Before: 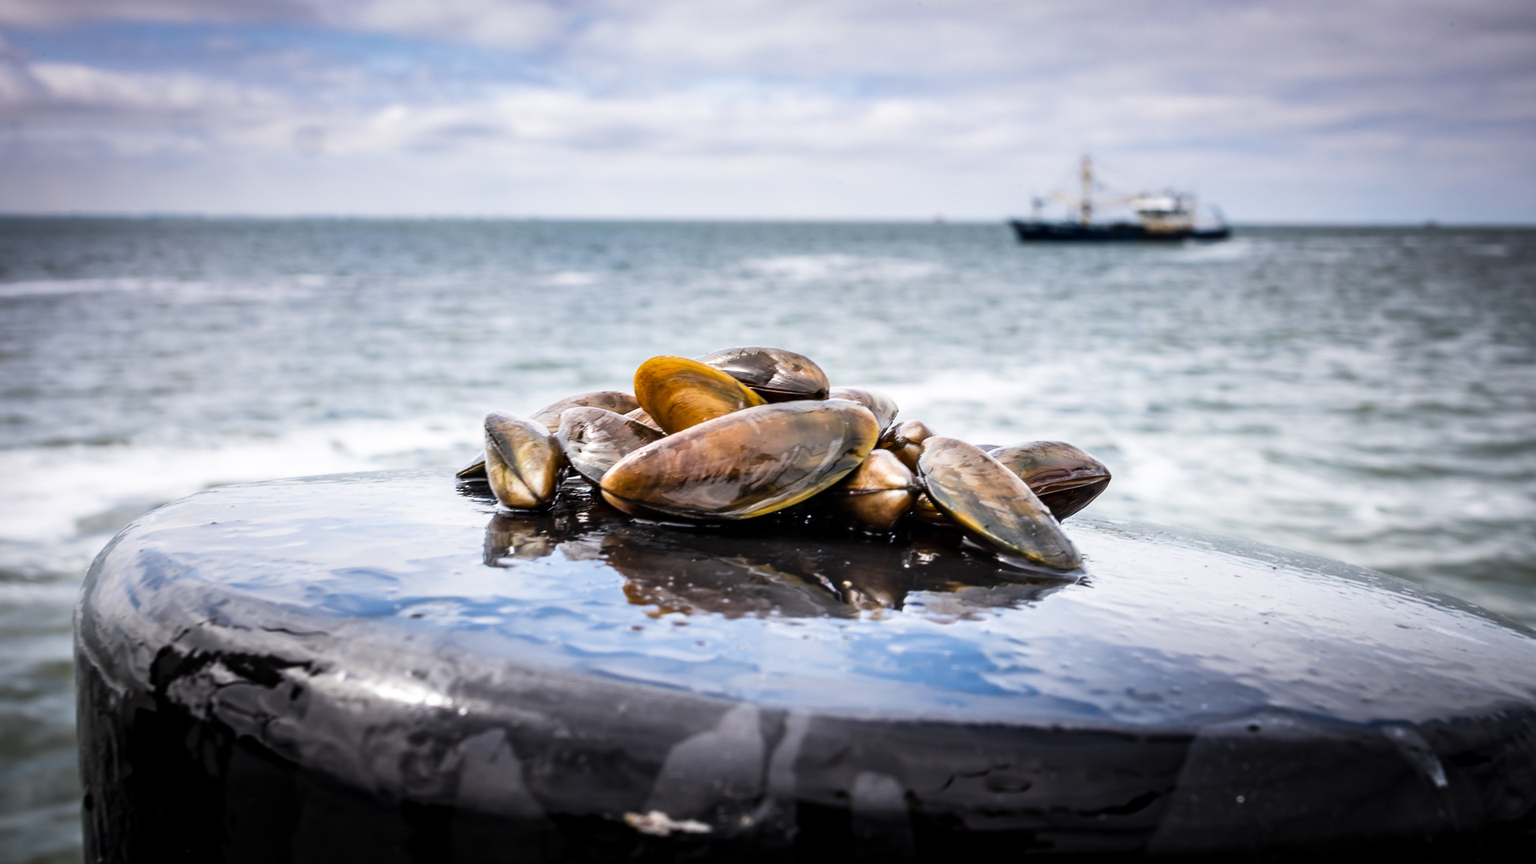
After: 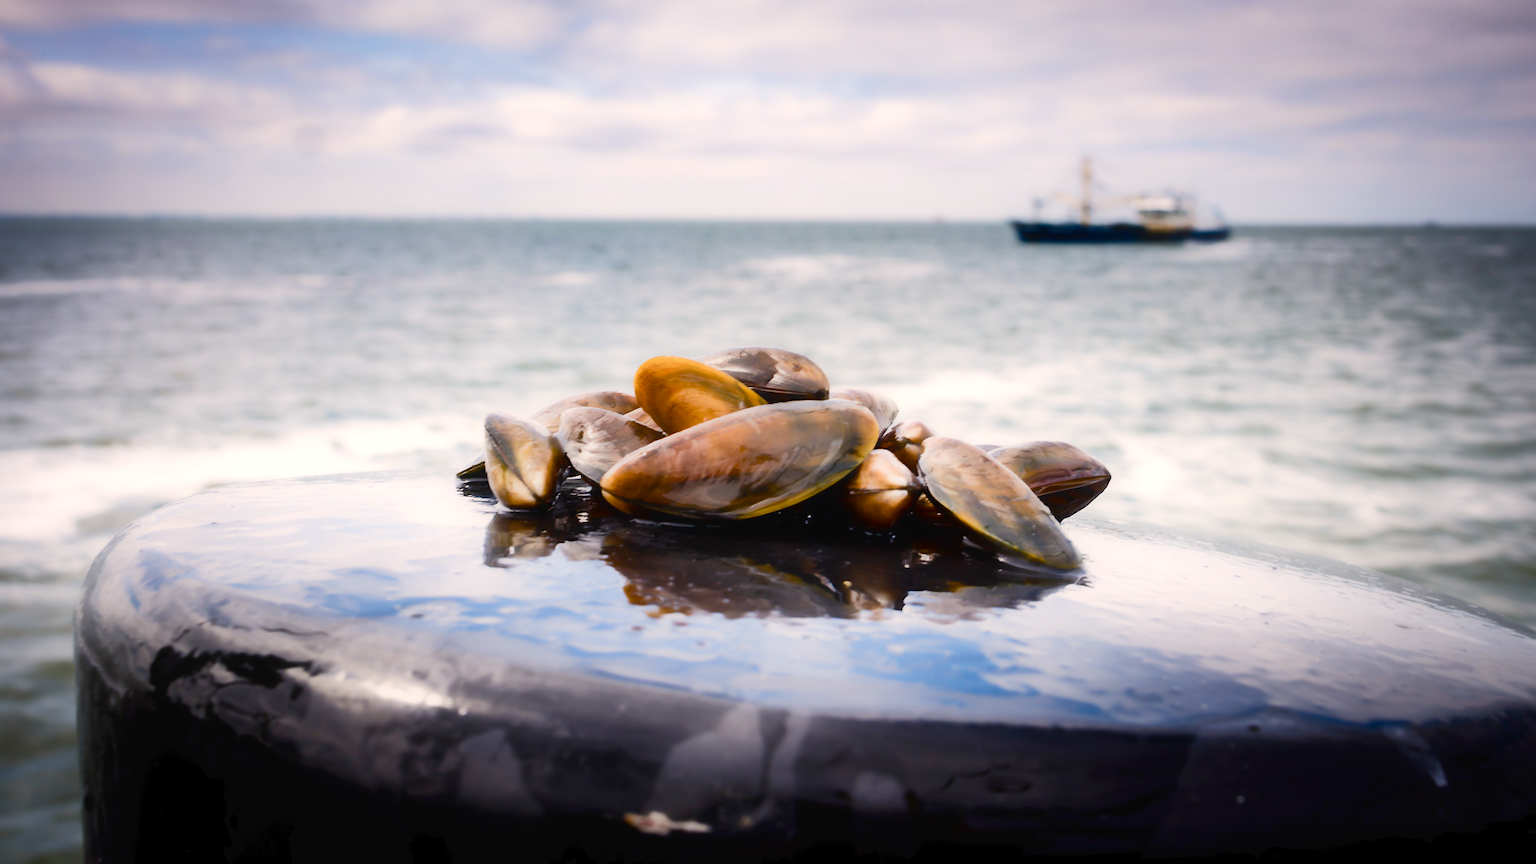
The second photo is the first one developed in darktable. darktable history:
tone curve: curves: ch0 [(0, 0) (0.003, 0.019) (0.011, 0.019) (0.025, 0.022) (0.044, 0.026) (0.069, 0.032) (0.1, 0.052) (0.136, 0.081) (0.177, 0.123) (0.224, 0.17) (0.277, 0.219) (0.335, 0.276) (0.399, 0.344) (0.468, 0.421) (0.543, 0.508) (0.623, 0.604) (0.709, 0.705) (0.801, 0.797) (0.898, 0.894) (1, 1)], color space Lab, independent channels, preserve colors none
contrast equalizer: octaves 7, y [[0.5, 0.542, 0.583, 0.625, 0.667, 0.708], [0.5 ×6], [0.5 ×6], [0, 0.033, 0.067, 0.1, 0.133, 0.167], [0, 0.05, 0.1, 0.15, 0.2, 0.25]], mix -0.986
exposure: black level correction 0.001, exposure 0.193 EV, compensate exposure bias true, compensate highlight preservation false
color balance rgb: highlights gain › chroma 3.055%, highlights gain › hue 60.21°, linear chroma grading › global chroma 8.641%, perceptual saturation grading › global saturation 20%, perceptual saturation grading › highlights -50.454%, perceptual saturation grading › shadows 30.927%, global vibrance 20%
